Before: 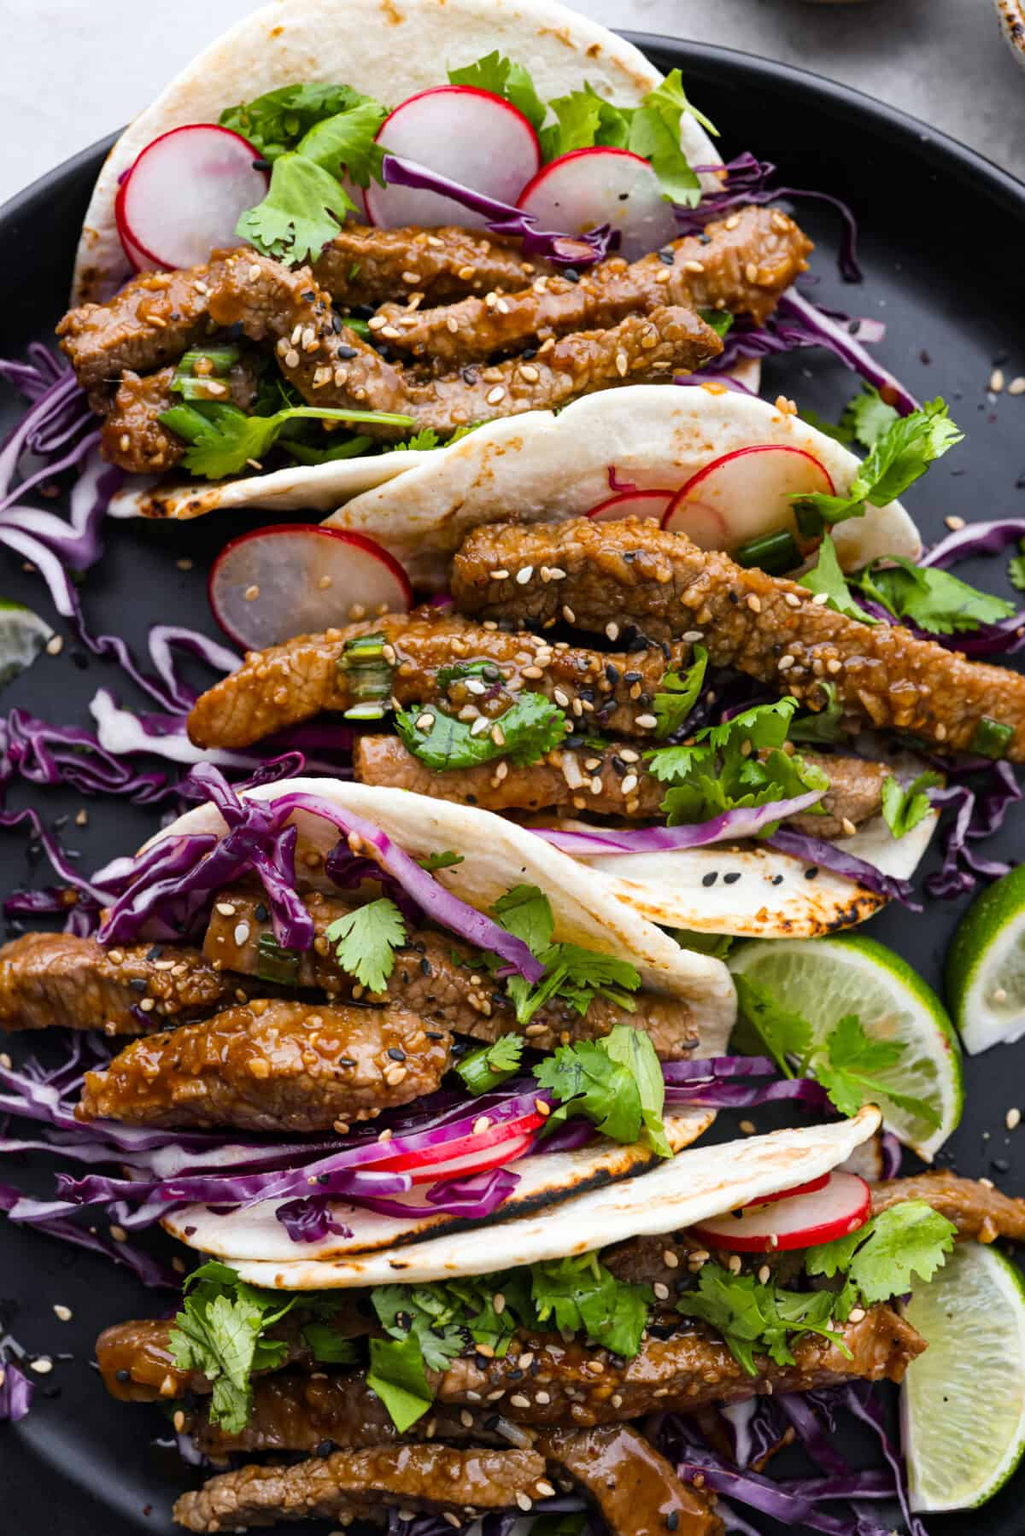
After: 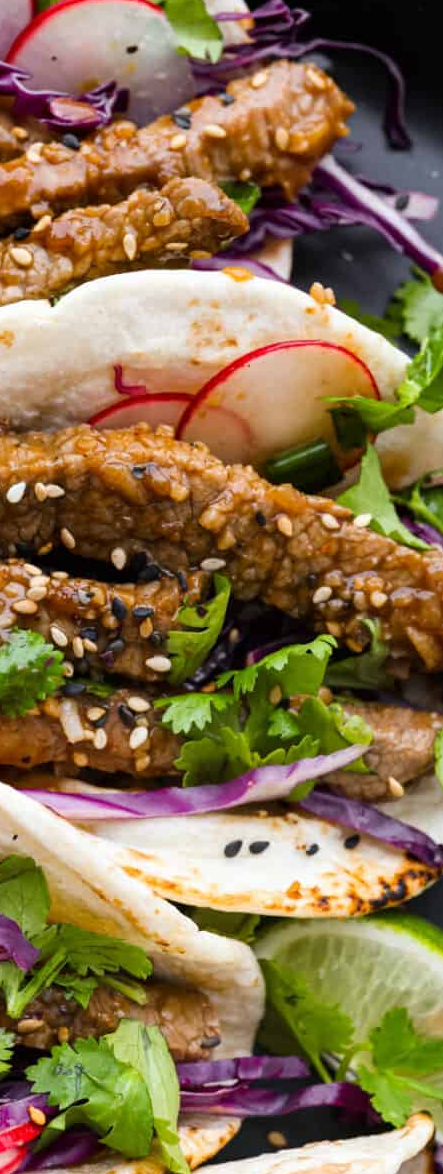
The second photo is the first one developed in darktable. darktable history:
crop and rotate: left 49.837%, top 10.104%, right 13.213%, bottom 24.585%
